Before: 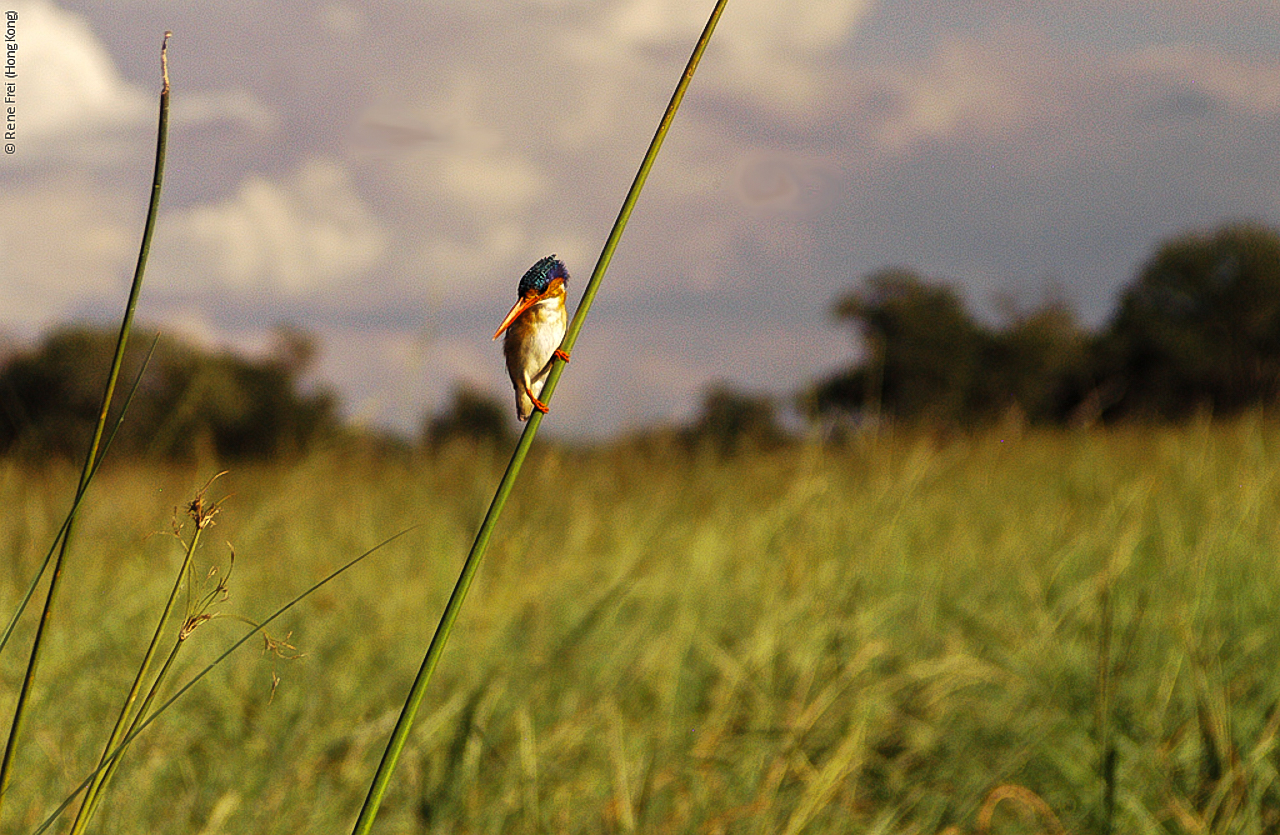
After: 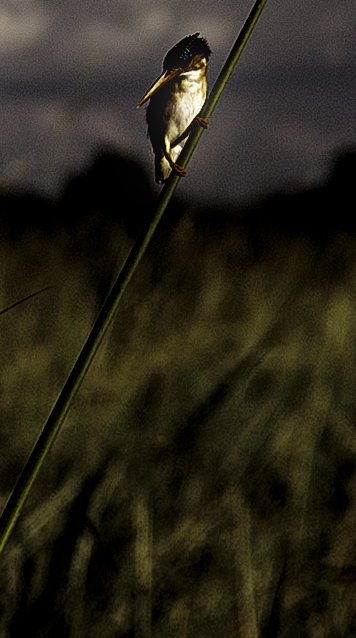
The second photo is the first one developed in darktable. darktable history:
crop and rotate: left 21.77%, top 18.528%, right 44.676%, bottom 2.997%
rotate and perspective: rotation 0.72°, lens shift (vertical) -0.352, lens shift (horizontal) -0.051, crop left 0.152, crop right 0.859, crop top 0.019, crop bottom 0.964
color balance: lift [1, 1.015, 1.004, 0.985], gamma [1, 0.958, 0.971, 1.042], gain [1, 0.956, 0.977, 1.044]
bloom: size 5%, threshold 95%, strength 15%
levels: mode automatic, black 8.58%, gray 59.42%, levels [0, 0.445, 1]
